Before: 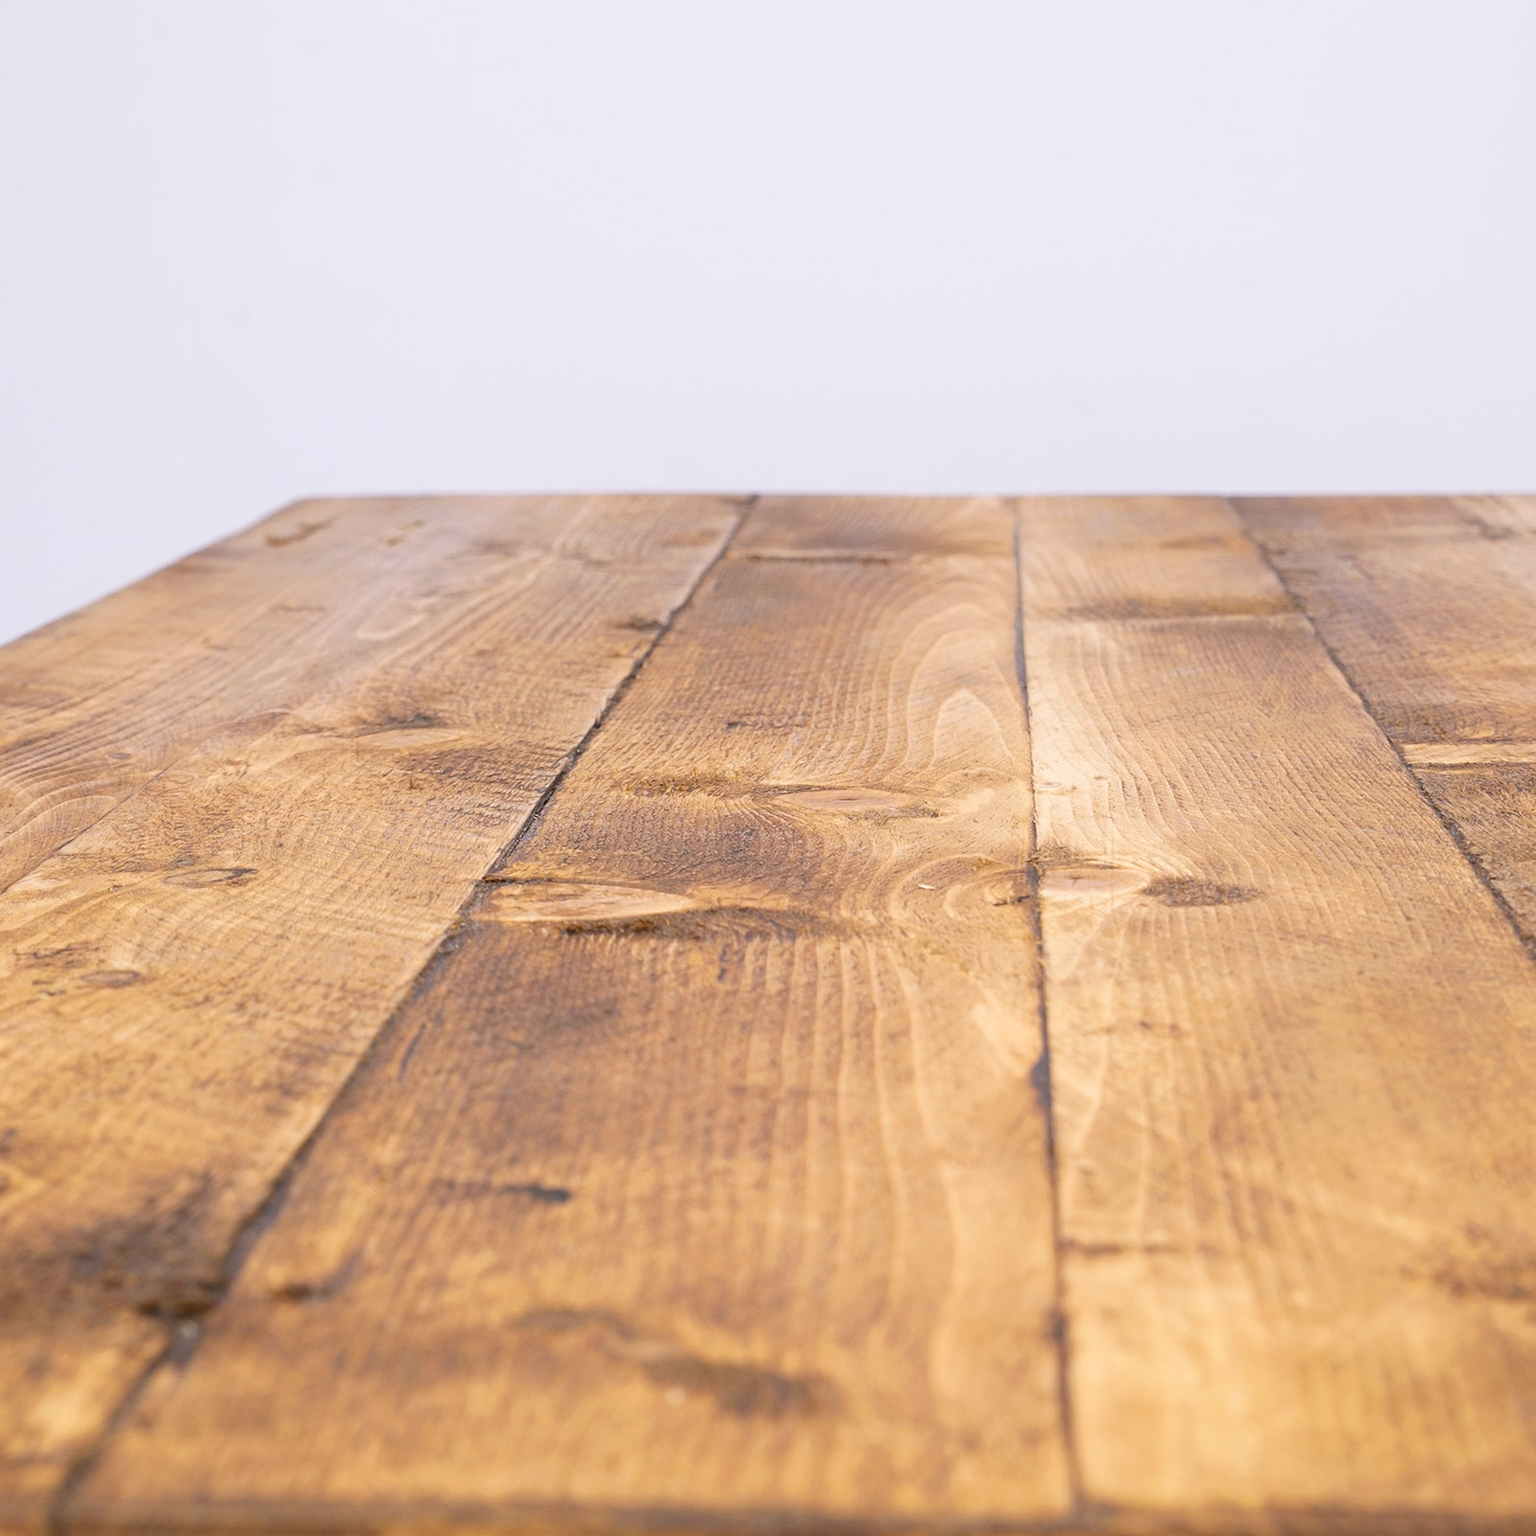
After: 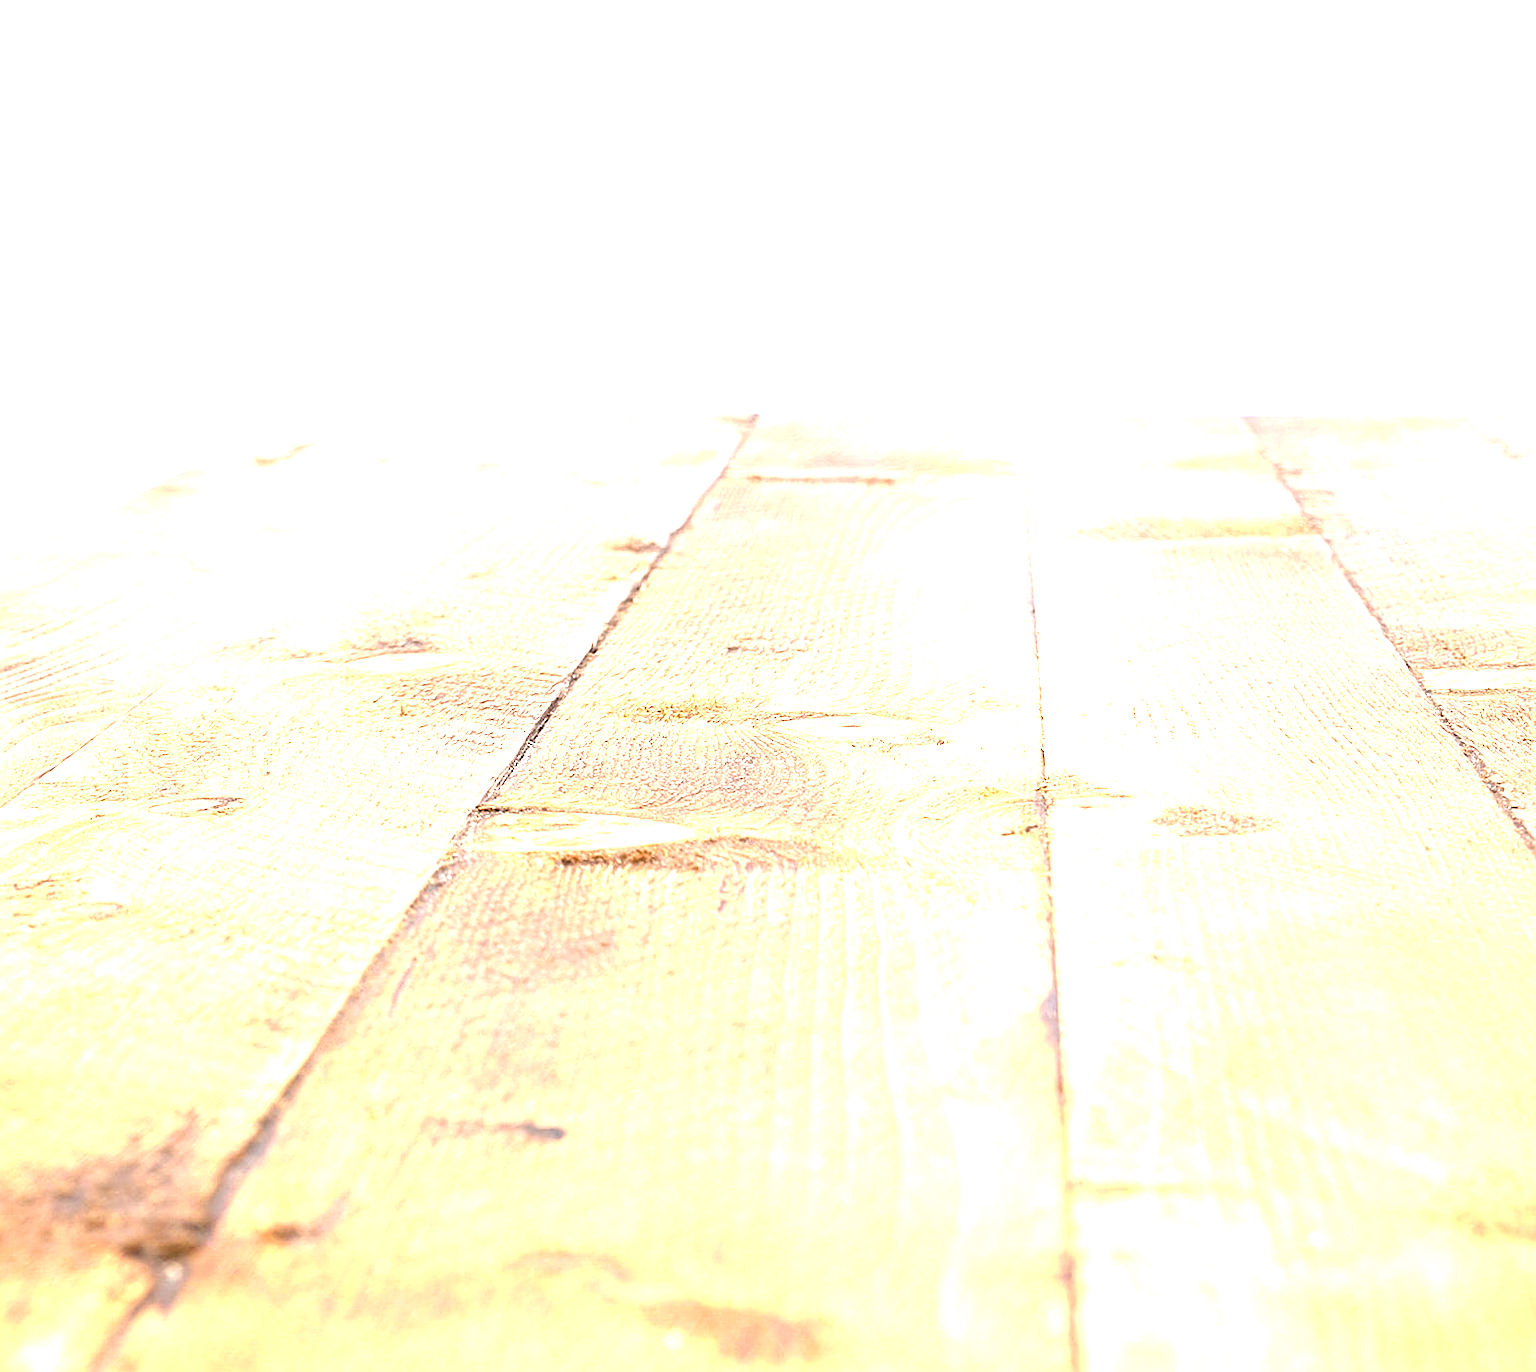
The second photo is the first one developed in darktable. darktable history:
tone equalizer: smoothing diameter 24.9%, edges refinement/feathering 12.1, preserve details guided filter
exposure: black level correction 0, exposure 1.998 EV, compensate highlight preservation false
sharpen: on, module defaults
crop: left 1.321%, top 6.092%, right 1.425%, bottom 6.993%
